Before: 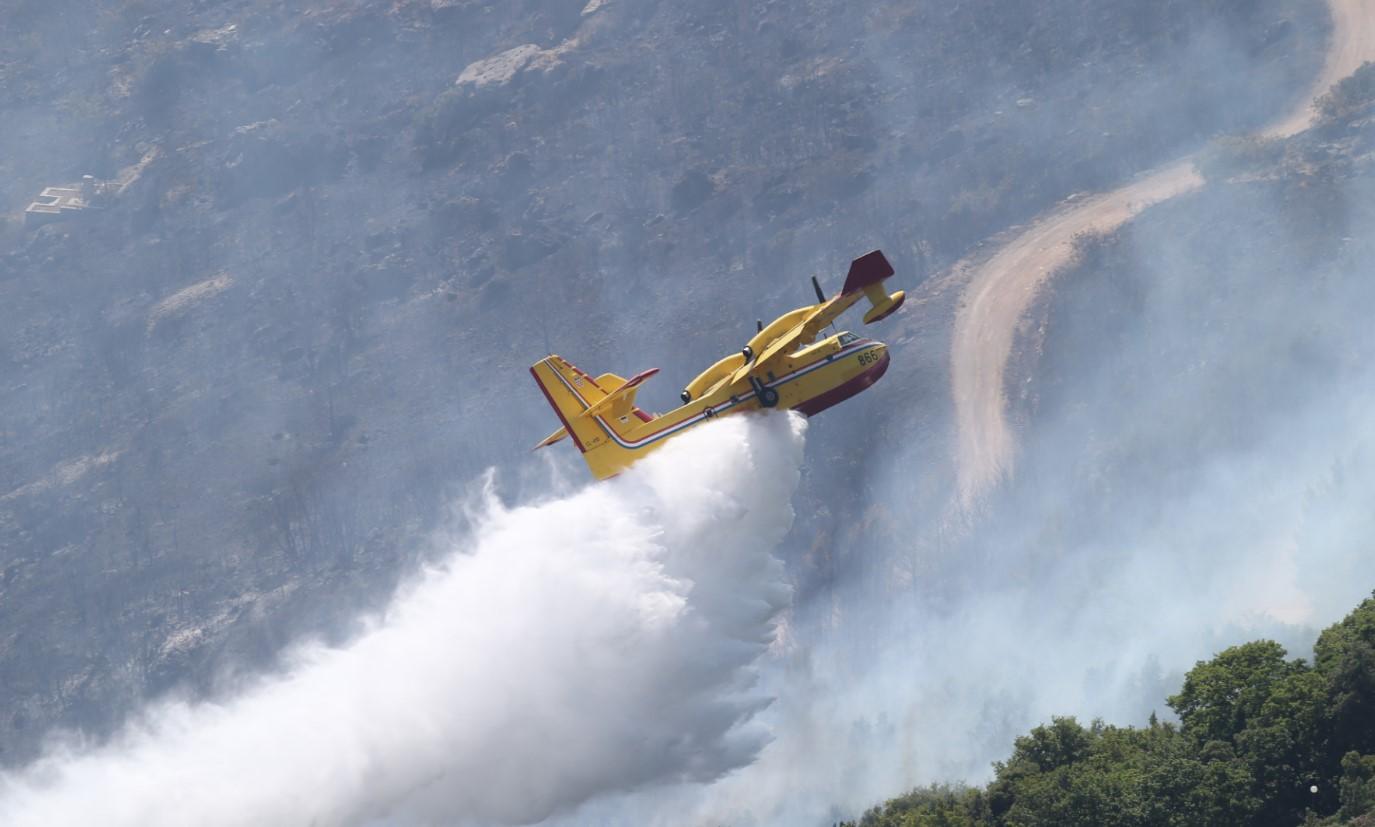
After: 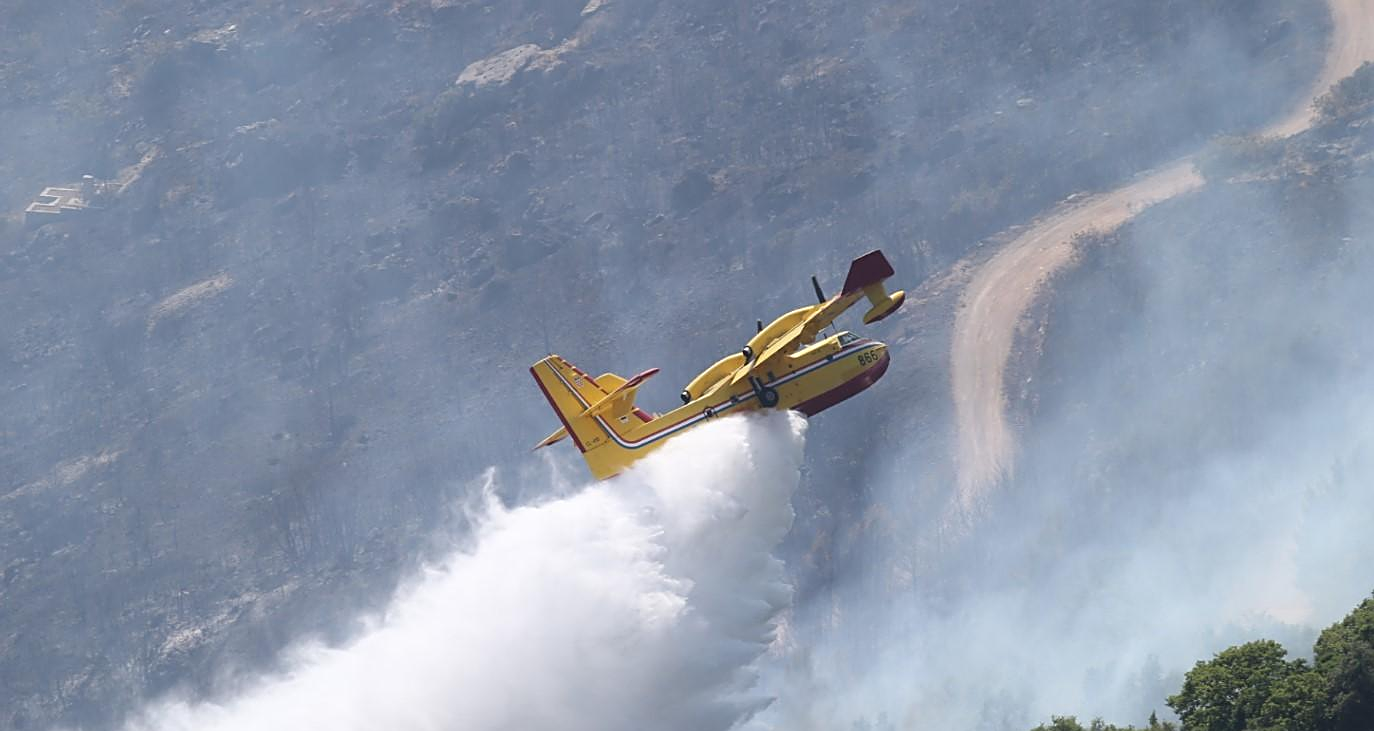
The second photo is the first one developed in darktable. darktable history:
crop and rotate: top 0%, bottom 11.49%
sharpen: on, module defaults
